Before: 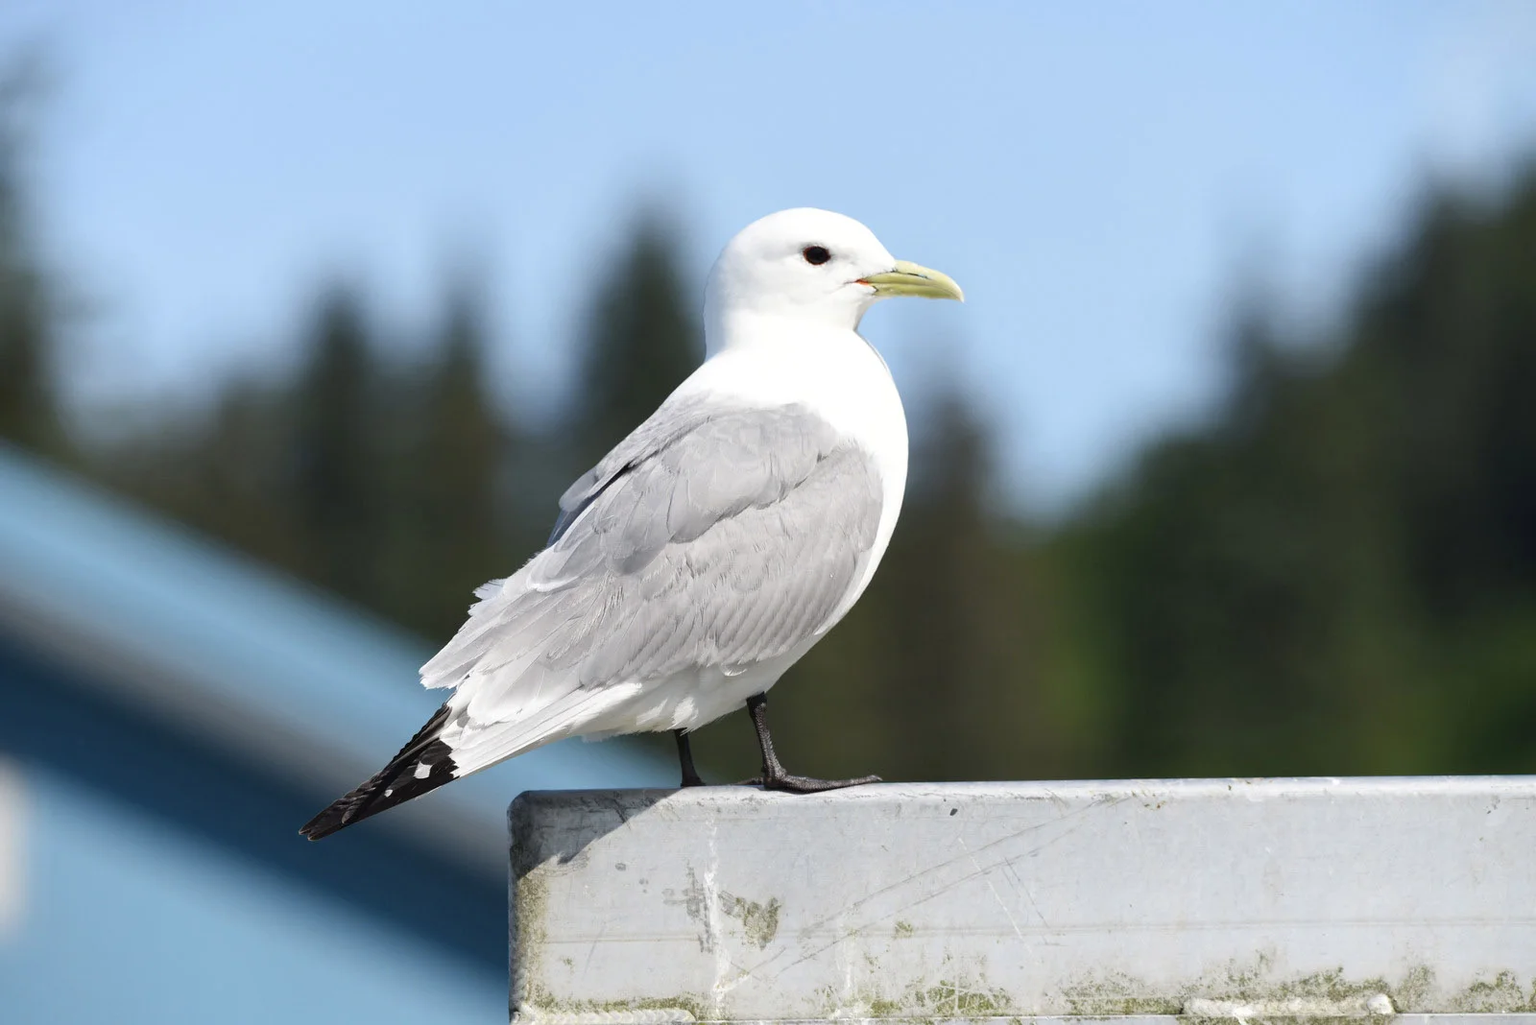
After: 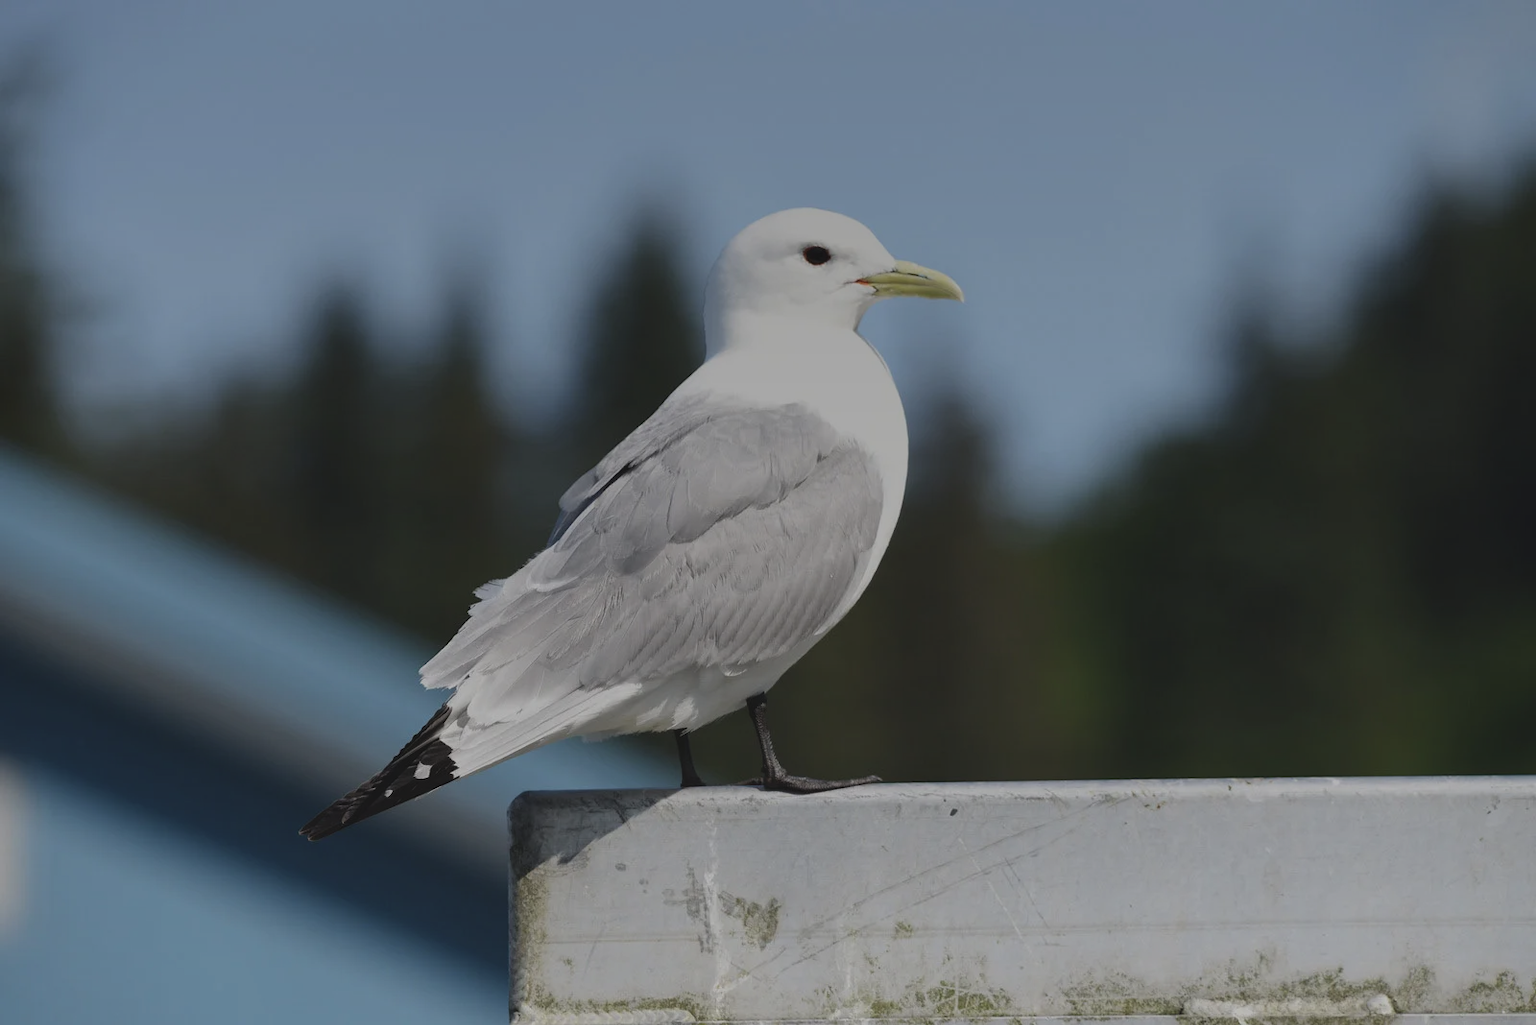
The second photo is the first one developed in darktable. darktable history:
graduated density: on, module defaults
exposure: black level correction -0.016, exposure -1.018 EV, compensate highlight preservation false
